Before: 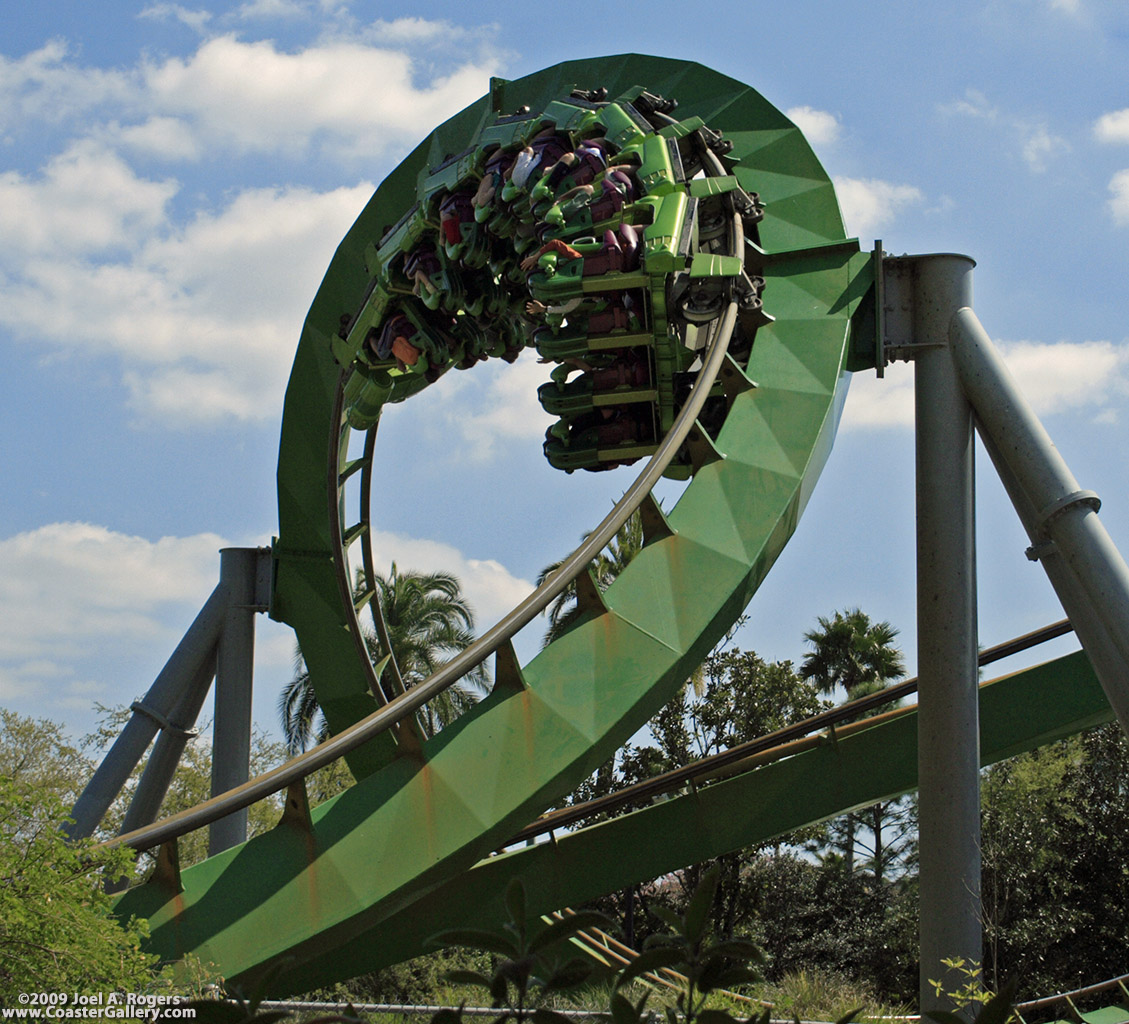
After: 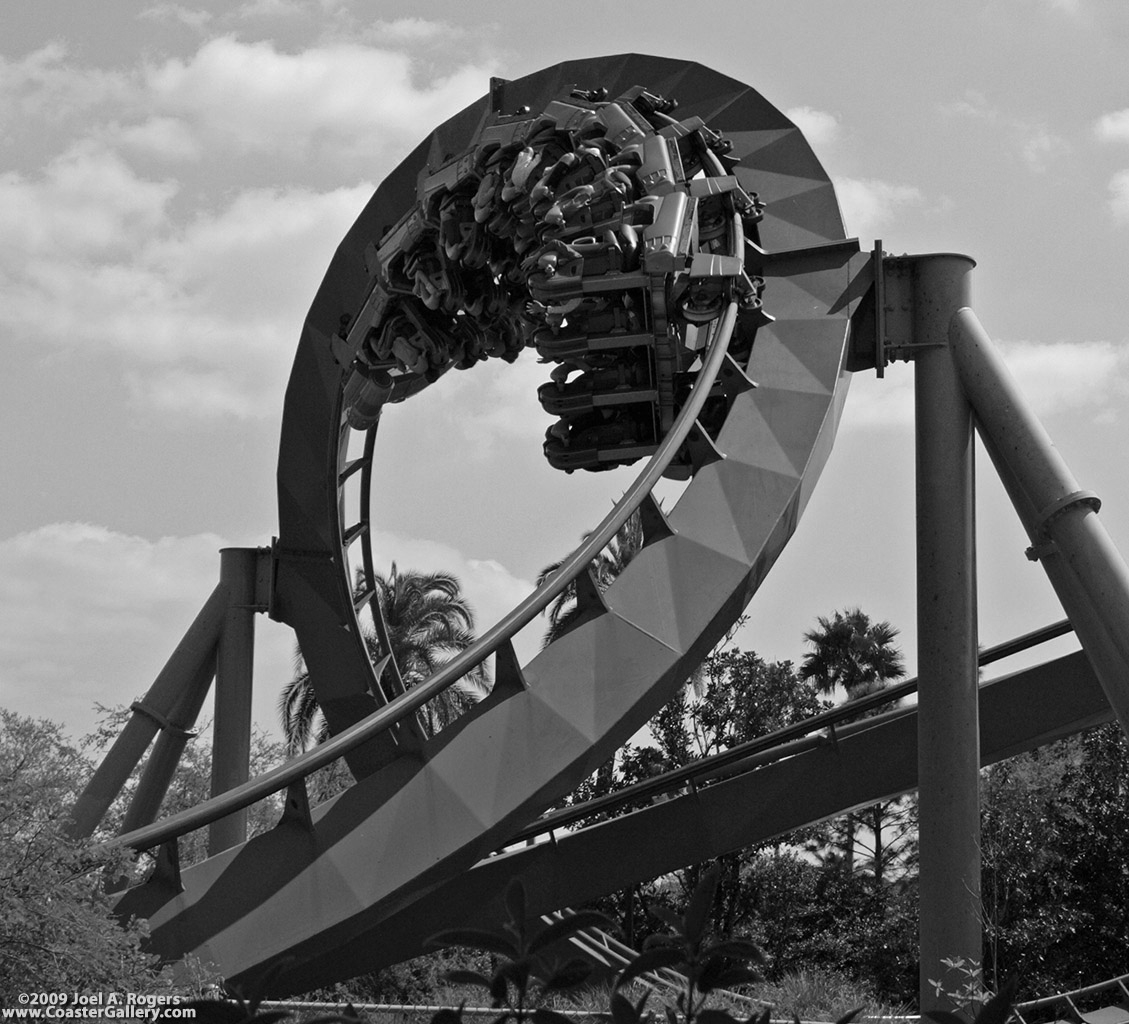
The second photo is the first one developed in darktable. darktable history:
color calibration: output gray [0.253, 0.26, 0.487, 0], x 0.366, y 0.379, temperature 4388.1 K
